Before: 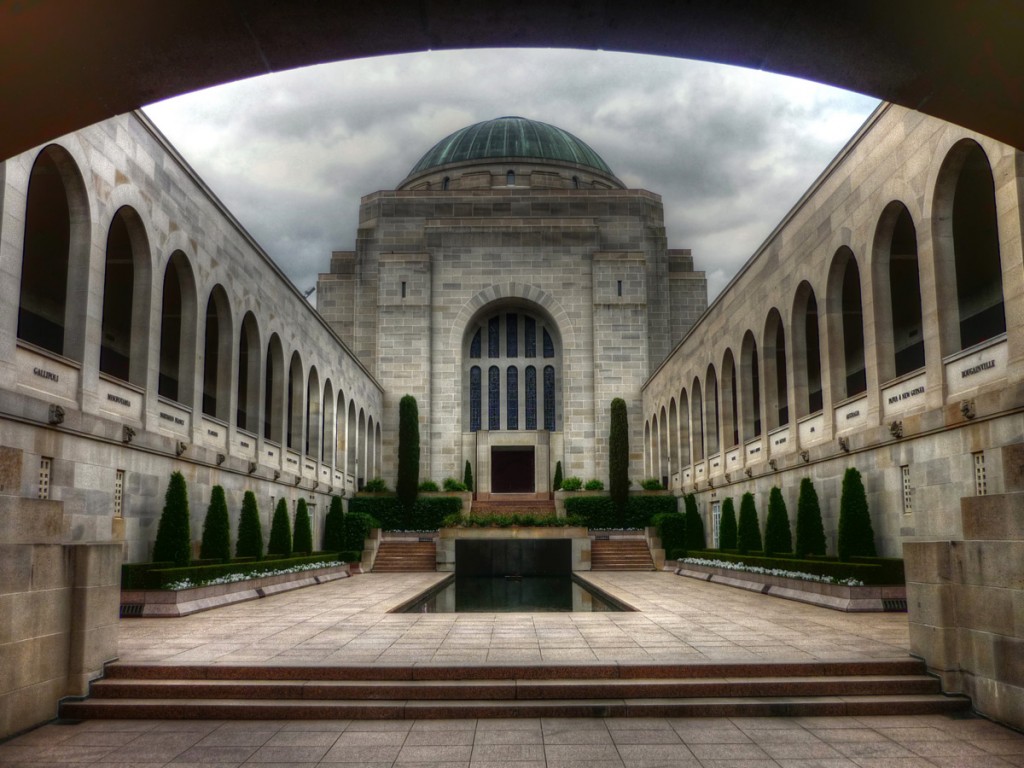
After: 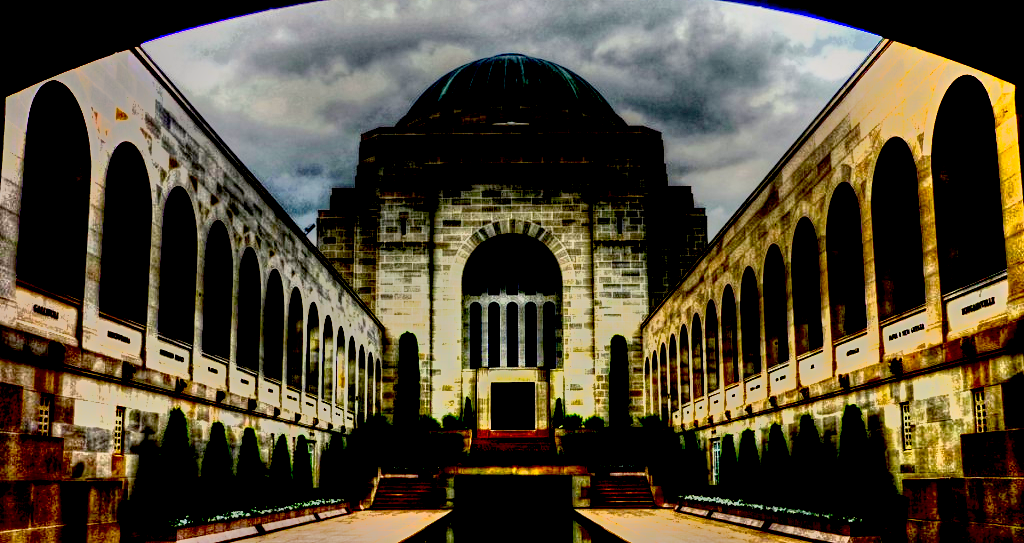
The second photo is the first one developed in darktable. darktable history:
tone equalizer: -8 EV -0.417 EV, -7 EV -0.389 EV, -6 EV -0.333 EV, -5 EV -0.222 EV, -3 EV 0.222 EV, -2 EV 0.333 EV, -1 EV 0.389 EV, +0 EV 0.417 EV, edges refinement/feathering 500, mask exposure compensation -1.57 EV, preserve details no
color correction: highlights a* 0.207, highlights b* 2.7, shadows a* -0.874, shadows b* -4.78
shadows and highlights: shadows 49, highlights -41, soften with gaussian
white balance: emerald 1
local contrast: highlights 74%, shadows 55%, detail 176%, midtone range 0.207
crop and rotate: top 8.293%, bottom 20.996%
exposure: black level correction 0.1, exposure -0.092 EV, compensate highlight preservation false
haze removal: strength 0.29, distance 0.25, compatibility mode true, adaptive false
